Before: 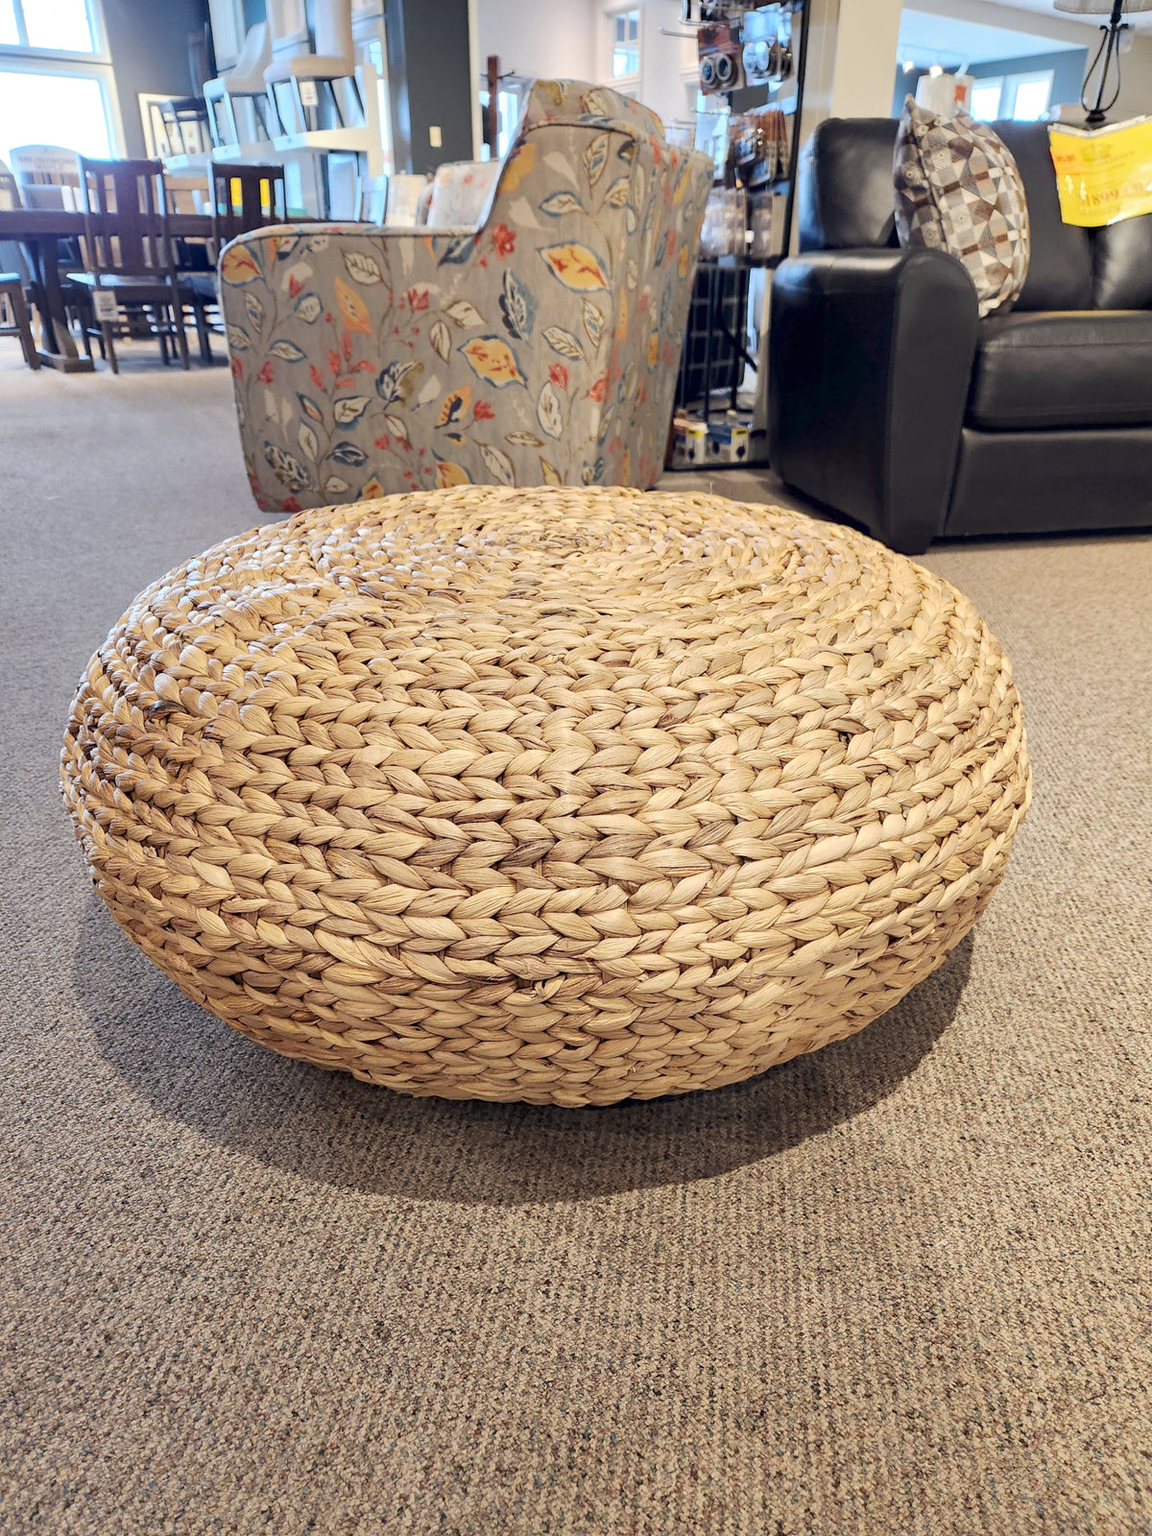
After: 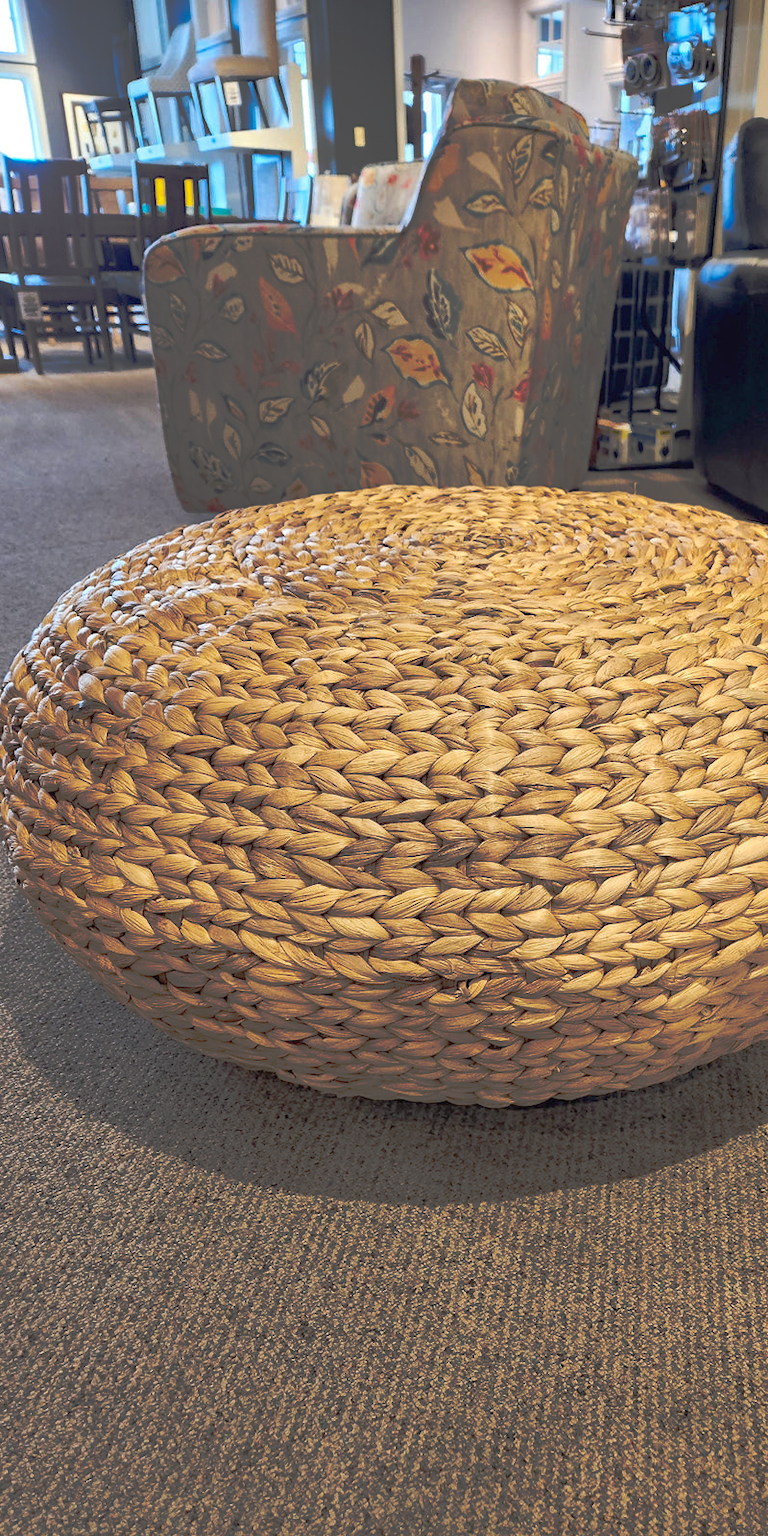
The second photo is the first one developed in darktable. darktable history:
crop and rotate: left 6.617%, right 26.717%
tone curve: curves: ch0 [(0, 0) (0.003, 0.032) (0.53, 0.368) (0.901, 0.866) (1, 1)], preserve colors none
color calibration: illuminant same as pipeline (D50), x 0.346, y 0.359, temperature 5002.42 K
